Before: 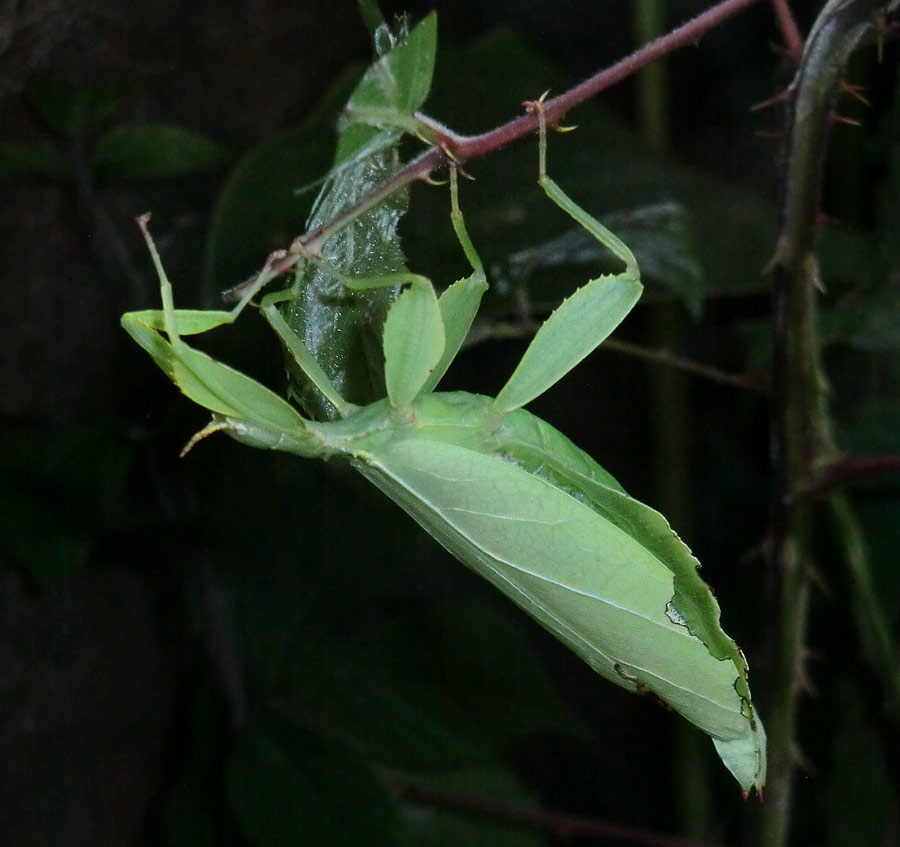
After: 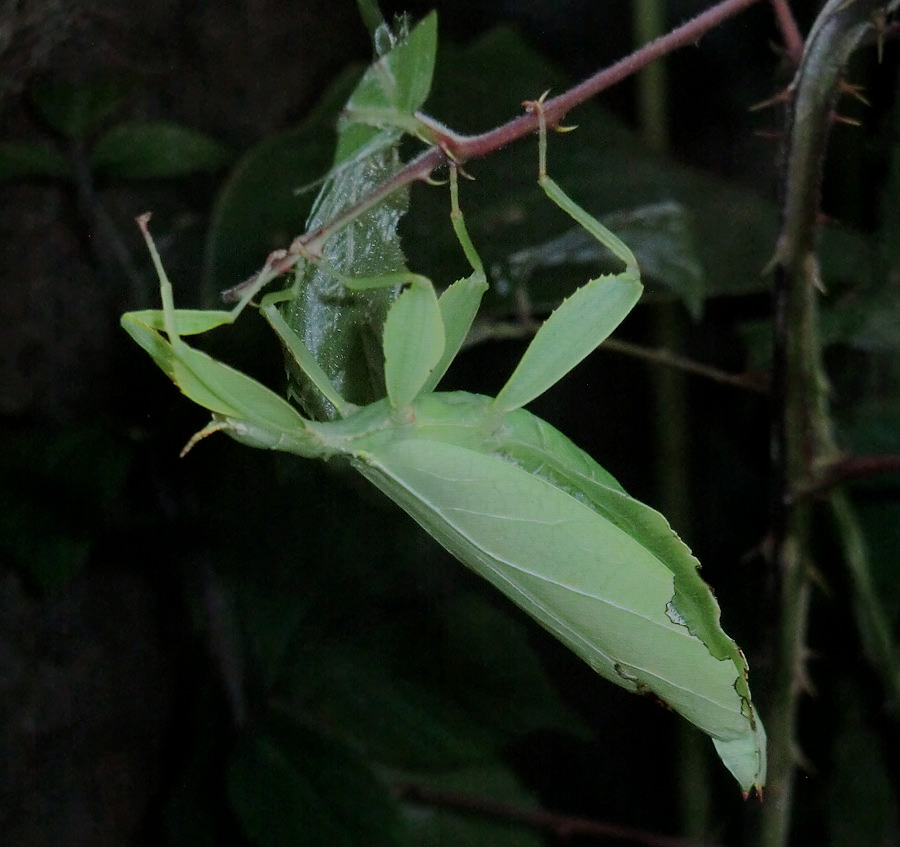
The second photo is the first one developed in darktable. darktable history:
filmic rgb: middle gray luminance 4.56%, black relative exposure -13 EV, white relative exposure 5.03 EV, threshold 2.94 EV, target black luminance 0%, hardness 5.17, latitude 59.49%, contrast 0.76, highlights saturation mix 5.66%, shadows ↔ highlights balance 26.35%, enable highlight reconstruction true
